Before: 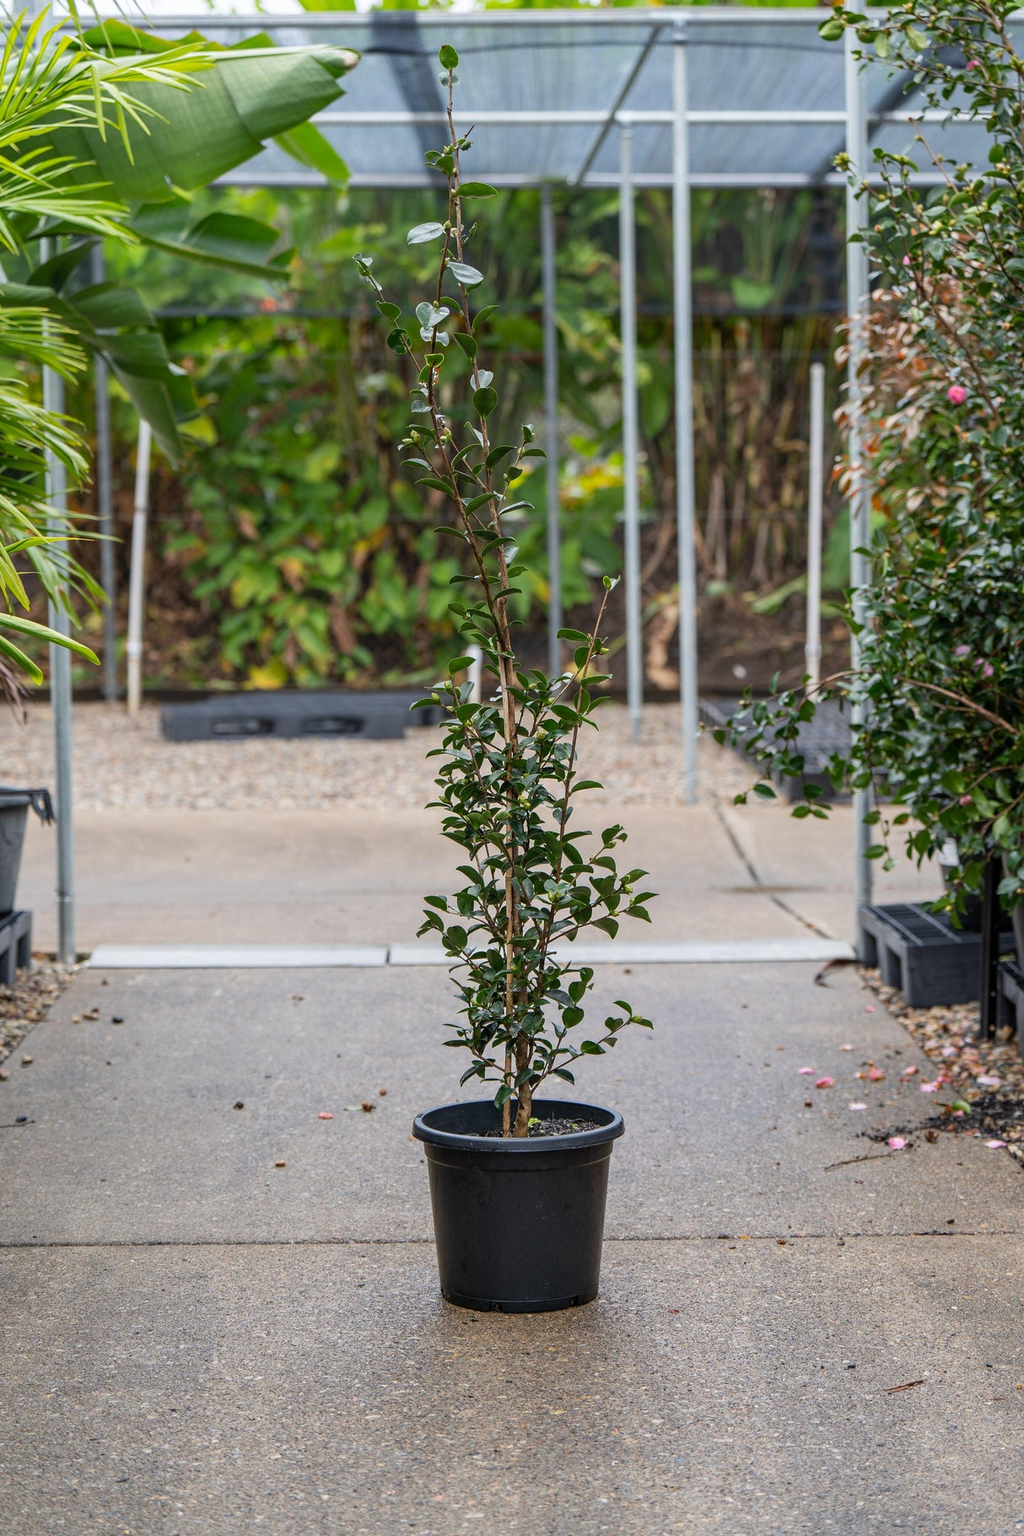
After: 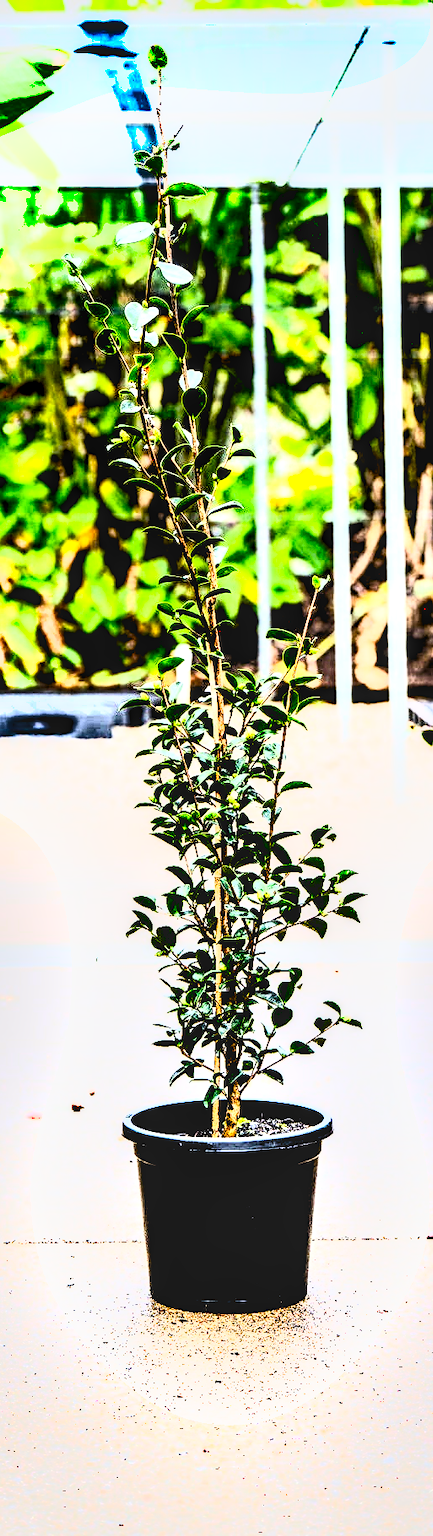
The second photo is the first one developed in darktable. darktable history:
levels: levels [0.062, 0.494, 0.925]
exposure: black level correction 0.034, exposure 0.907 EV, compensate highlight preservation false
crop: left 28.476%, right 29.117%
base curve: curves: ch0 [(0, 0) (0.007, 0.004) (0.027, 0.03) (0.046, 0.07) (0.207, 0.54) (0.442, 0.872) (0.673, 0.972) (1, 1)]
shadows and highlights: shadows 18.03, highlights -84.34, soften with gaussian
local contrast: detail 130%
tone curve: curves: ch0 [(0, 0) (0.042, 0.01) (0.223, 0.123) (0.59, 0.574) (0.802, 0.868) (1, 1)], color space Lab, independent channels, preserve colors none
tone equalizer: -8 EV -0.754 EV, -7 EV -0.693 EV, -6 EV -0.635 EV, -5 EV -0.419 EV, -3 EV 0.391 EV, -2 EV 0.6 EV, -1 EV 0.684 EV, +0 EV 0.729 EV, mask exposure compensation -0.5 EV
